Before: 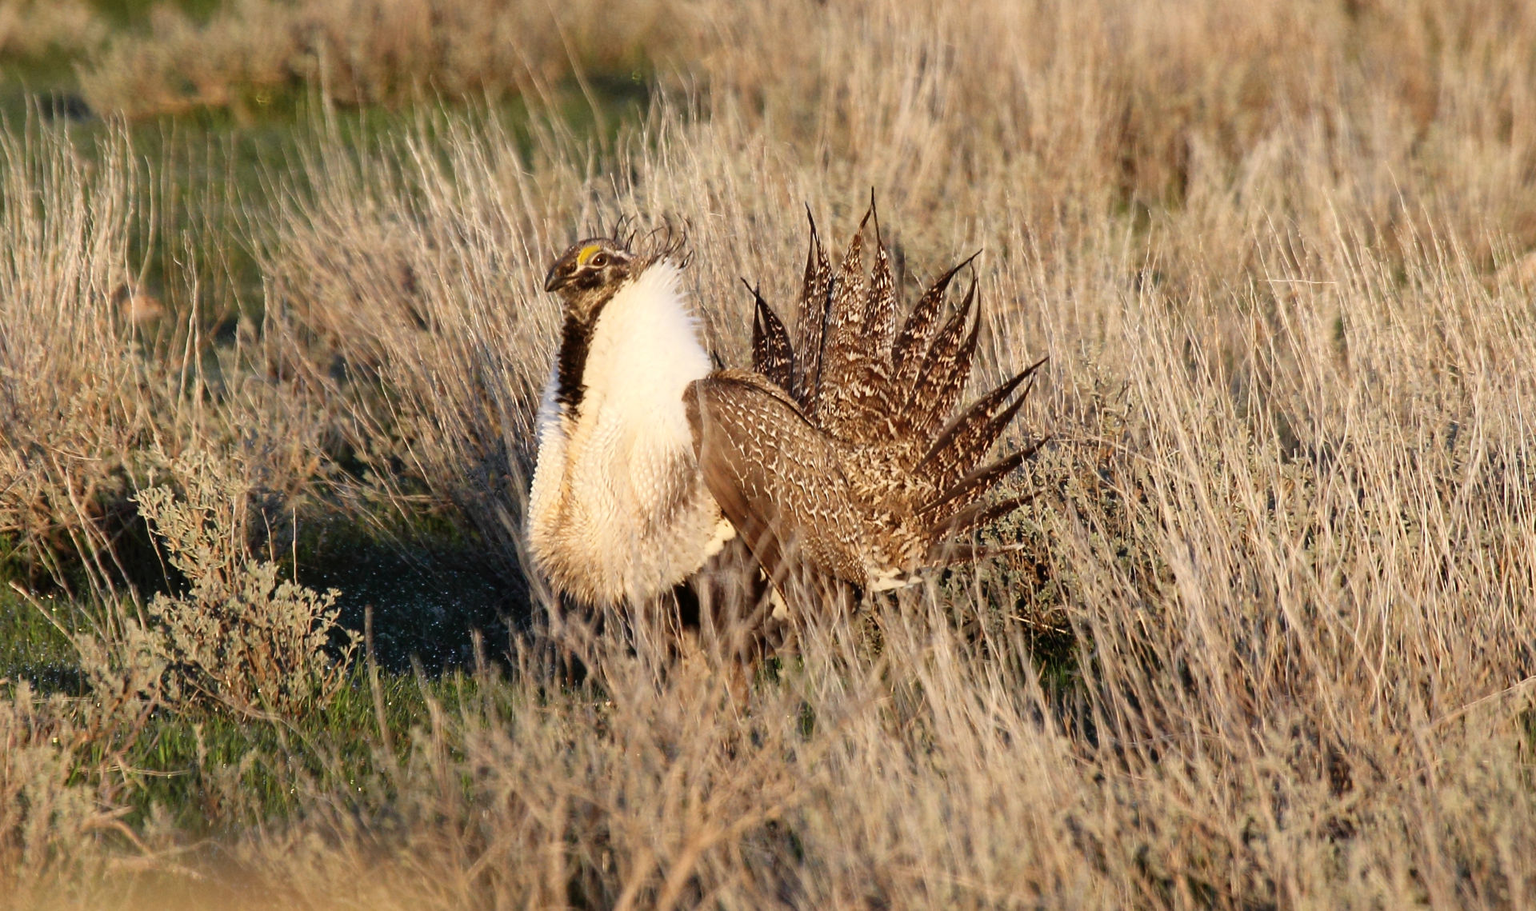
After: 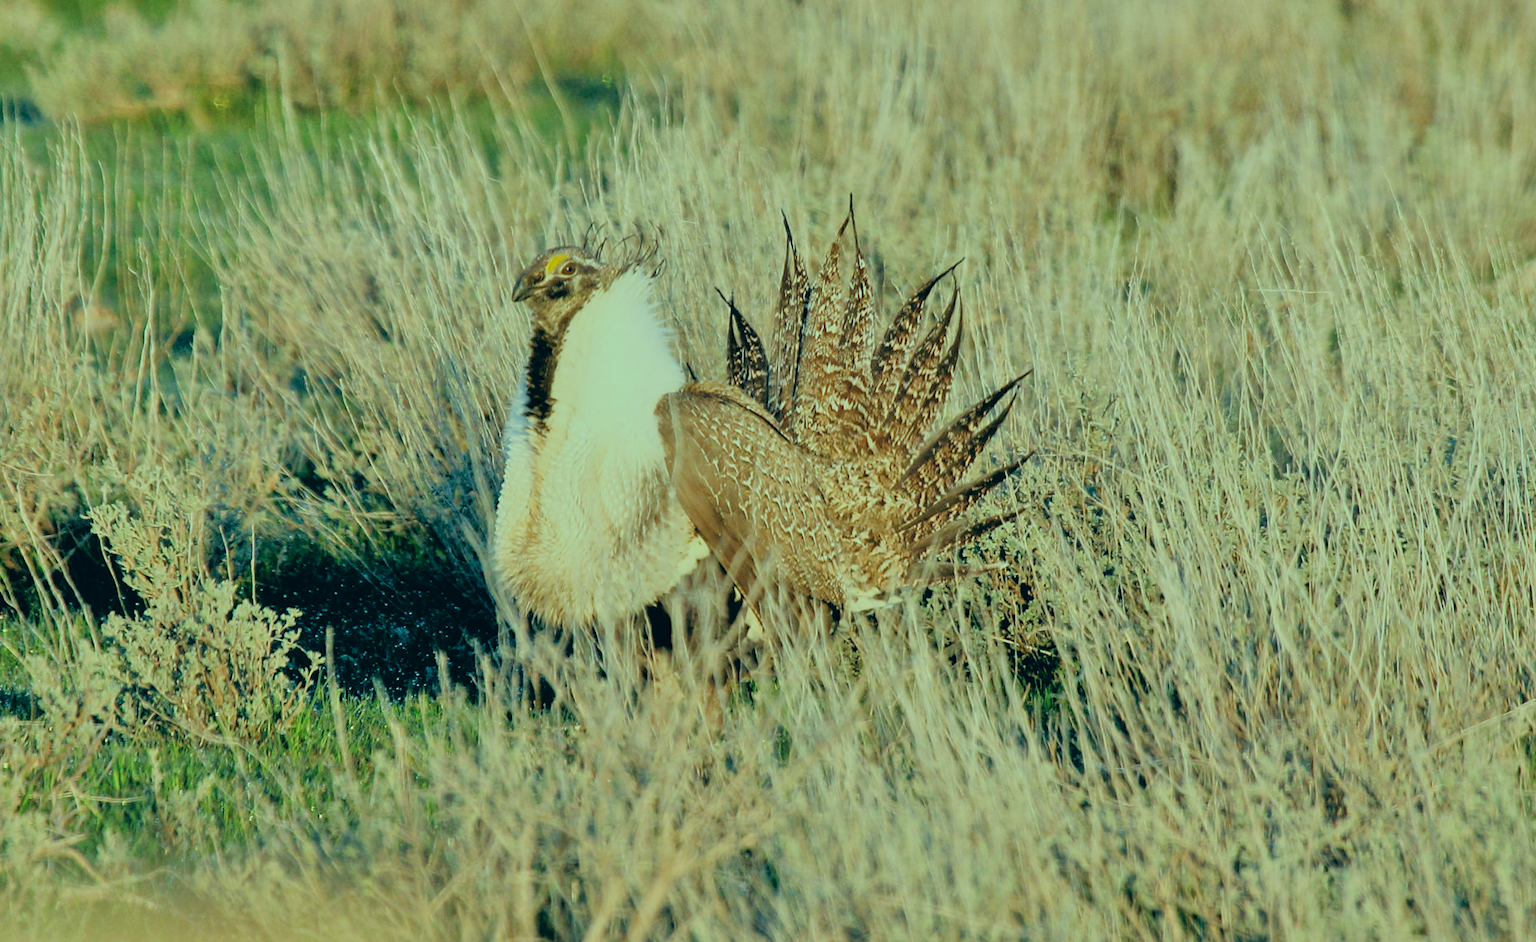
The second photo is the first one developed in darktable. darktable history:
filmic rgb: black relative exposure -7.15 EV, white relative exposure 5.36 EV, hardness 3.02
crop and rotate: left 3.238%
color correction: highlights a* -20.08, highlights b* 9.8, shadows a* -20.4, shadows b* -10.76
tone equalizer: -7 EV 0.15 EV, -6 EV 0.6 EV, -5 EV 1.15 EV, -4 EV 1.33 EV, -3 EV 1.15 EV, -2 EV 0.6 EV, -1 EV 0.15 EV, mask exposure compensation -0.5 EV
